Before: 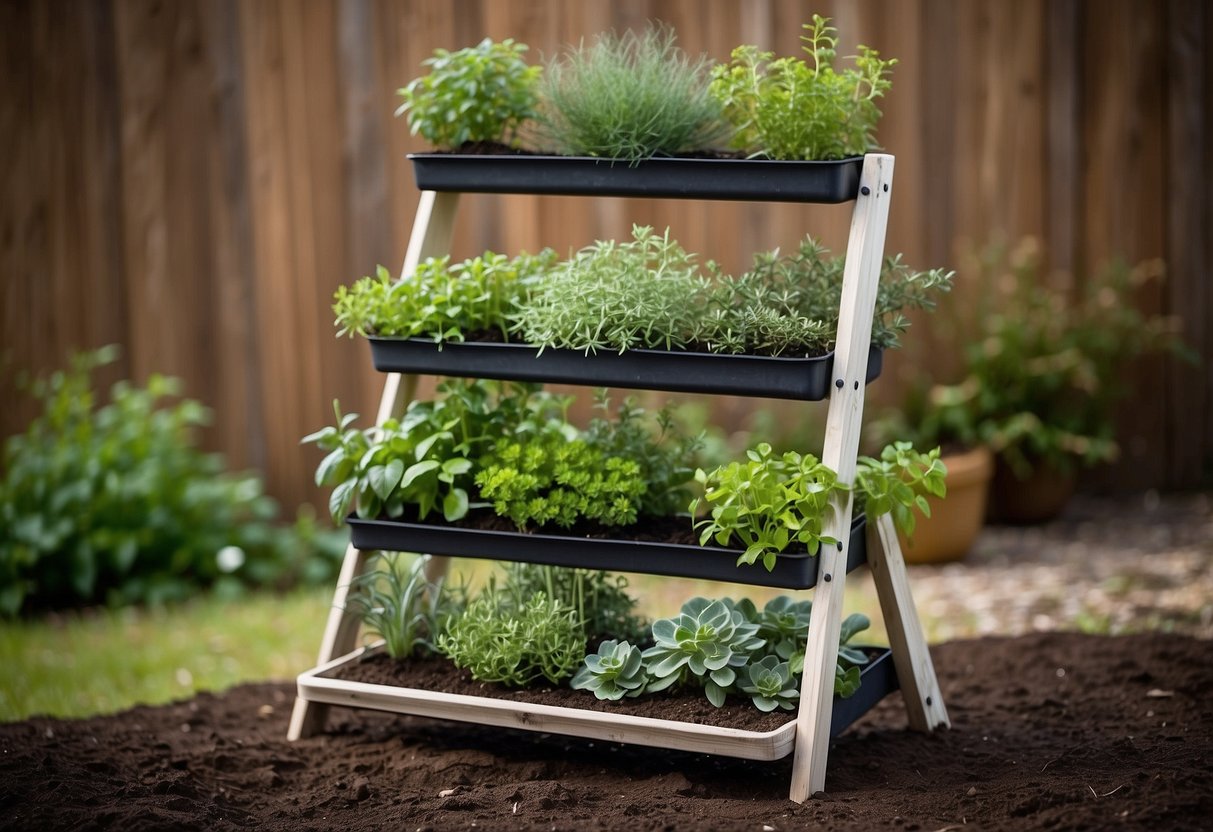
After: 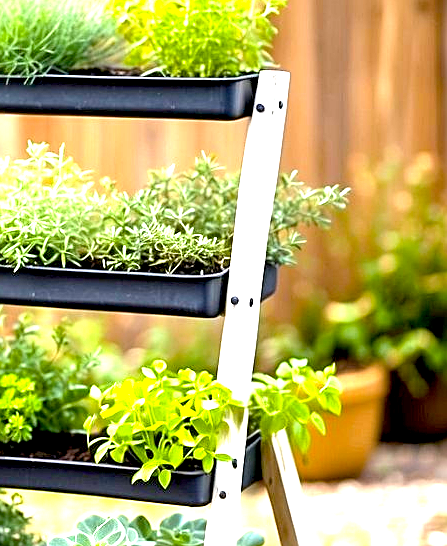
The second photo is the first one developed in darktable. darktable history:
color balance rgb: perceptual saturation grading › global saturation 20%, global vibrance 20%
sharpen: on, module defaults
crop and rotate: left 49.936%, top 10.094%, right 13.136%, bottom 24.256%
exposure: black level correction 0.005, exposure 2.084 EV, compensate highlight preservation false
